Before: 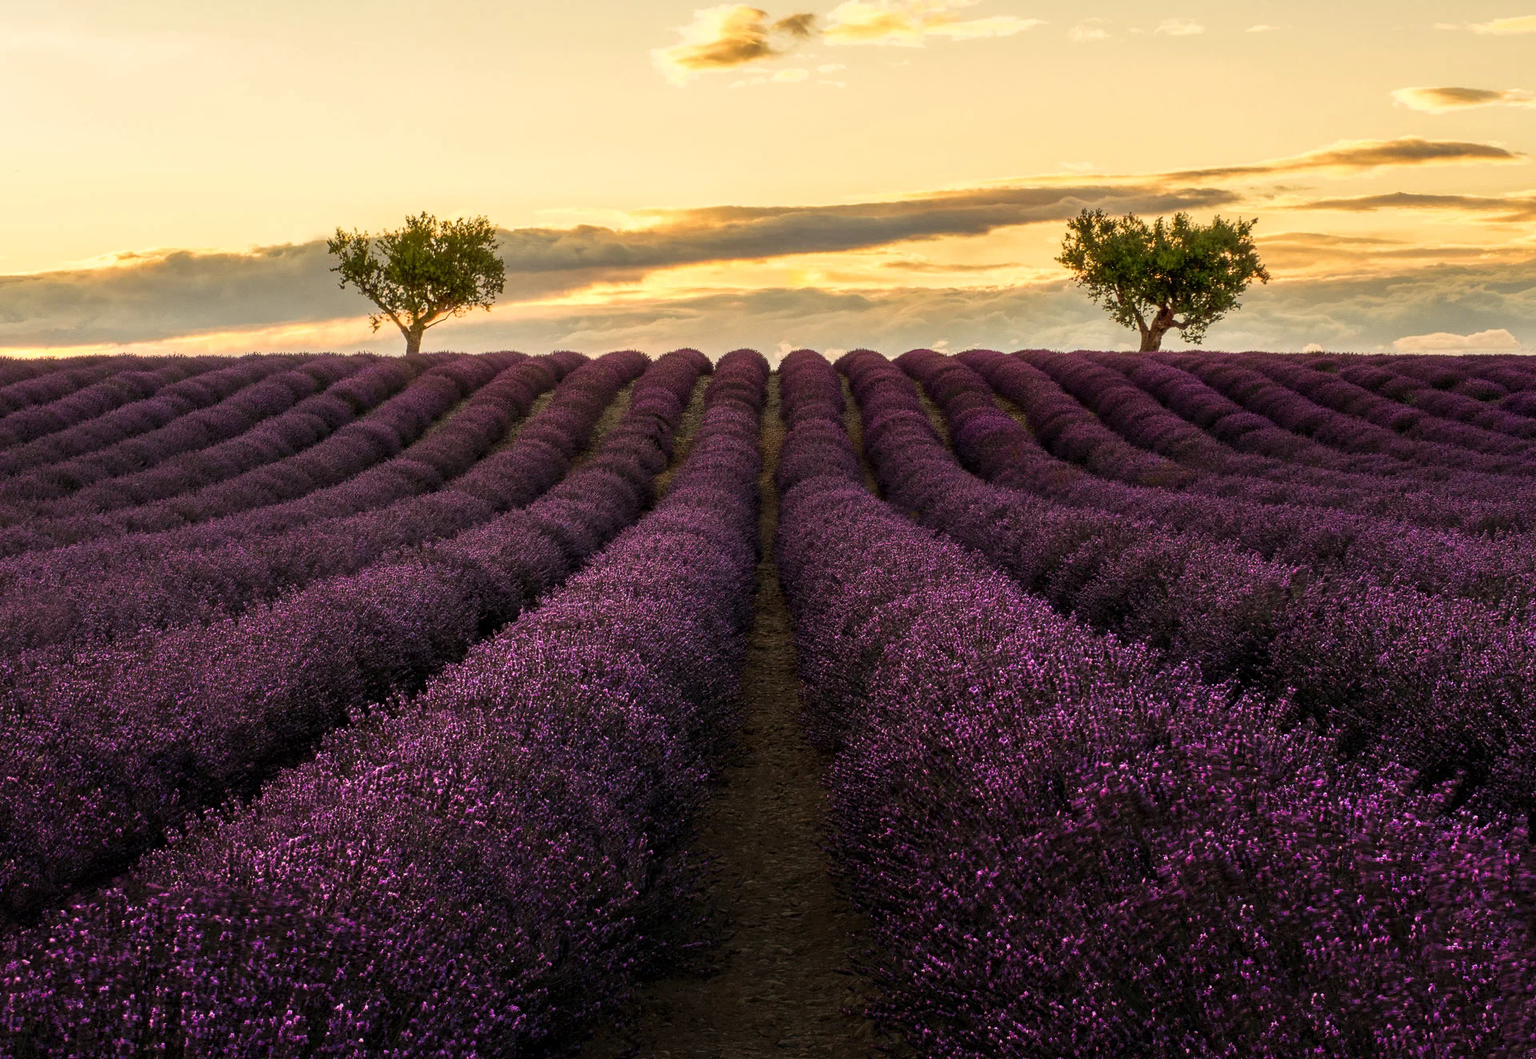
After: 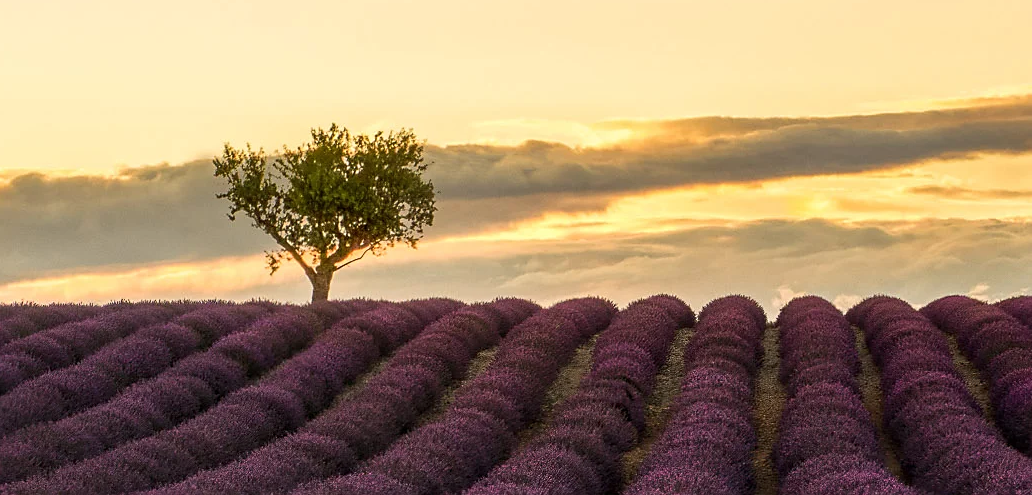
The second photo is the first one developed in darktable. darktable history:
crop: left 10.212%, top 10.678%, right 35.999%, bottom 51.911%
sharpen: radius 1.848, amount 0.393, threshold 1.554
